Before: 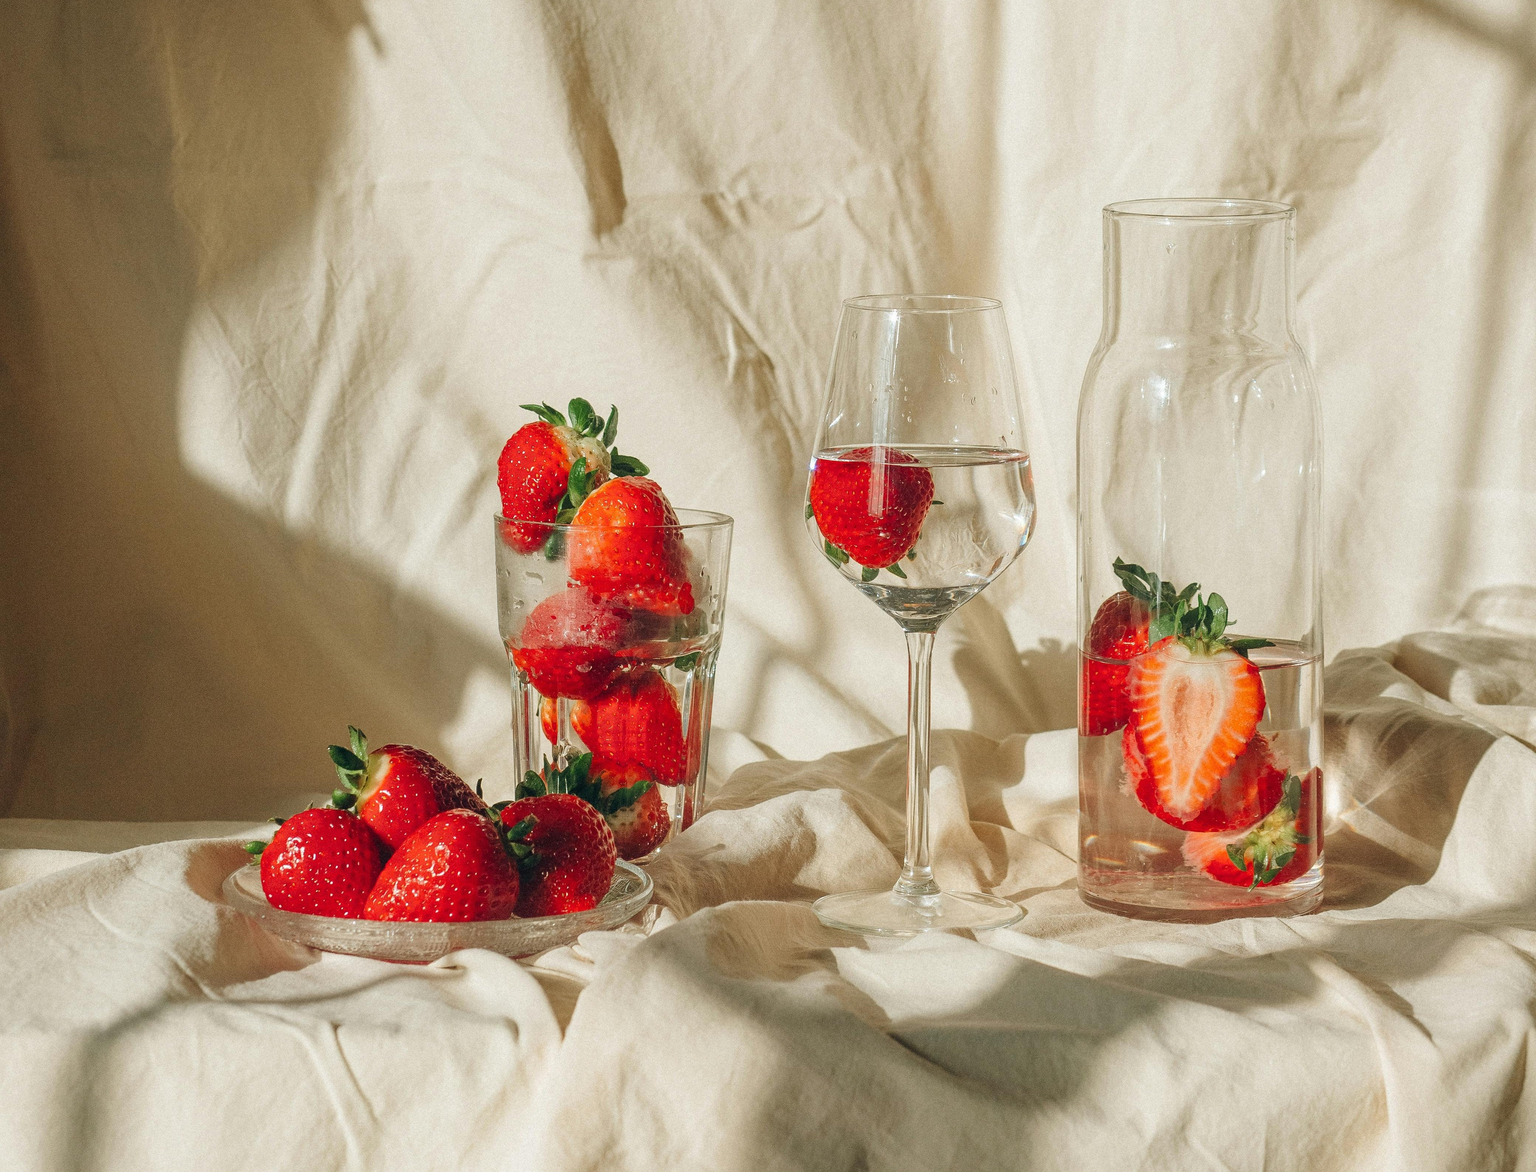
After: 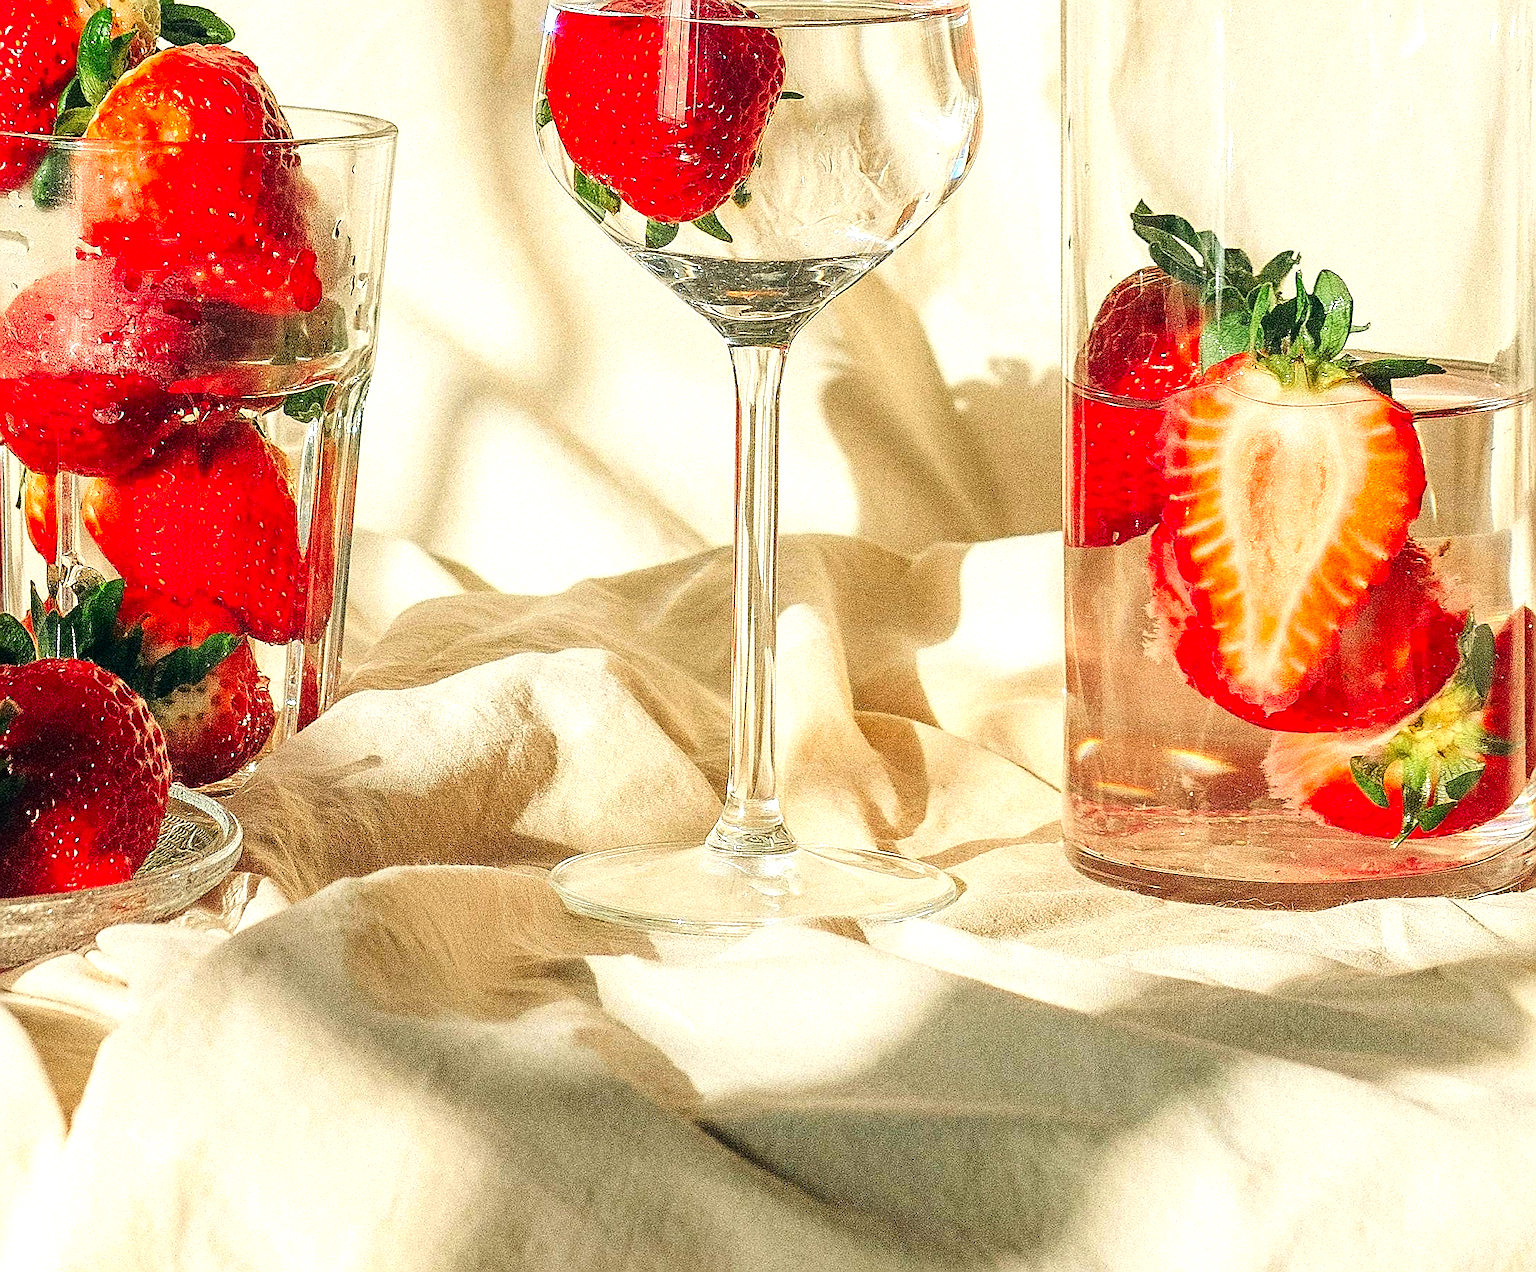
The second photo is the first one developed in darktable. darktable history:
sharpen: radius 1.377, amount 1.239, threshold 0.846
crop: left 34.392%, top 38.708%, right 13.858%, bottom 5.131%
tone equalizer: -8 EV -0.754 EV, -7 EV -0.724 EV, -6 EV -0.568 EV, -5 EV -0.362 EV, -3 EV 0.368 EV, -2 EV 0.6 EV, -1 EV 0.69 EV, +0 EV 0.736 EV
contrast brightness saturation: contrast 0.165, saturation 0.31
